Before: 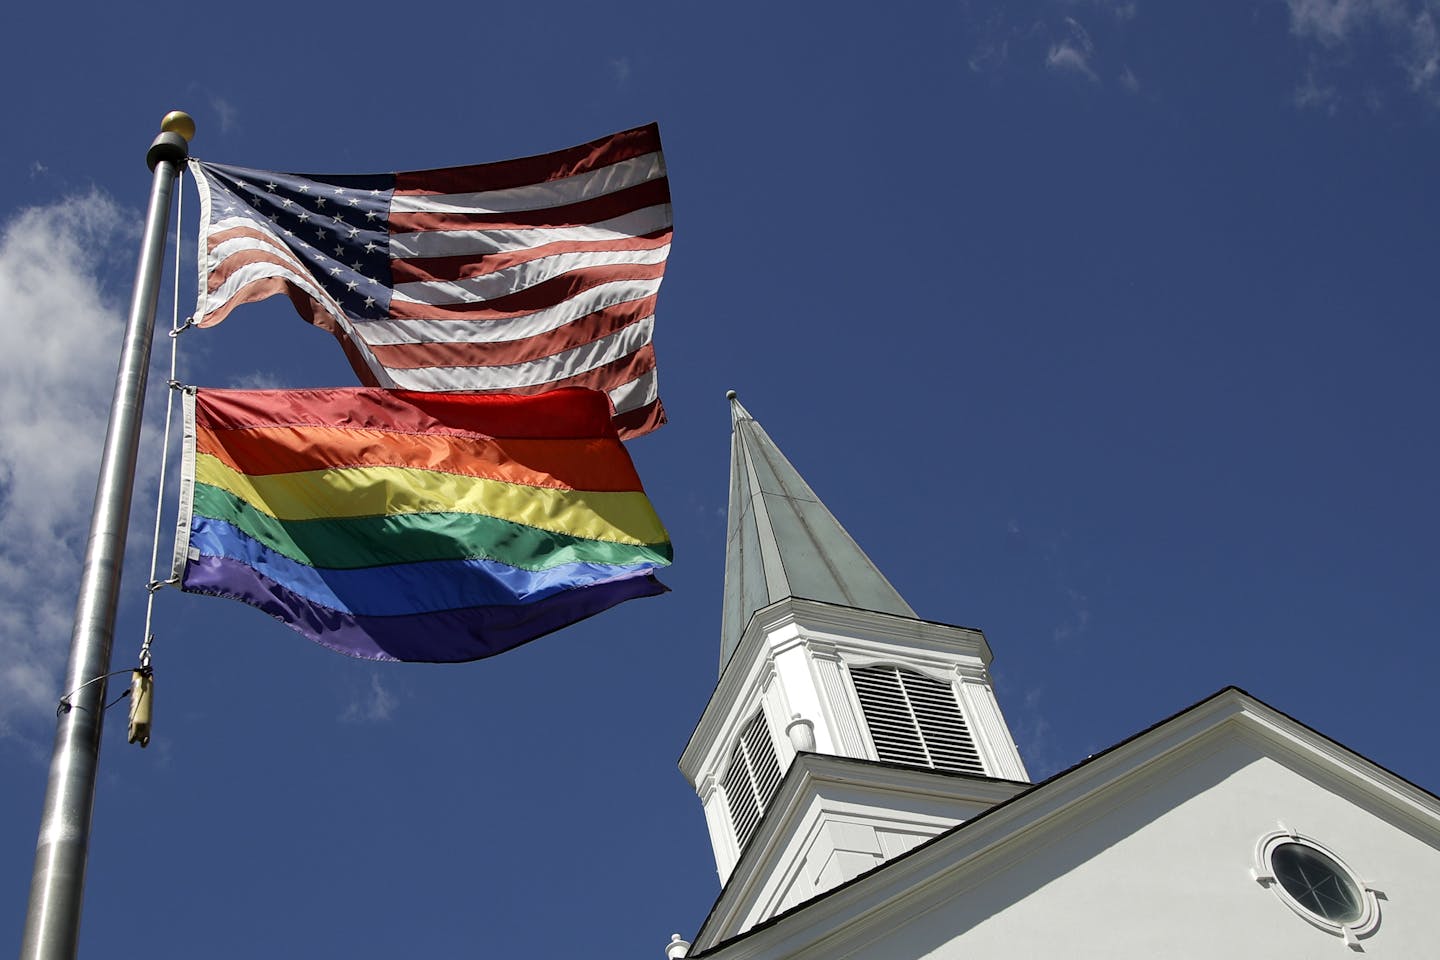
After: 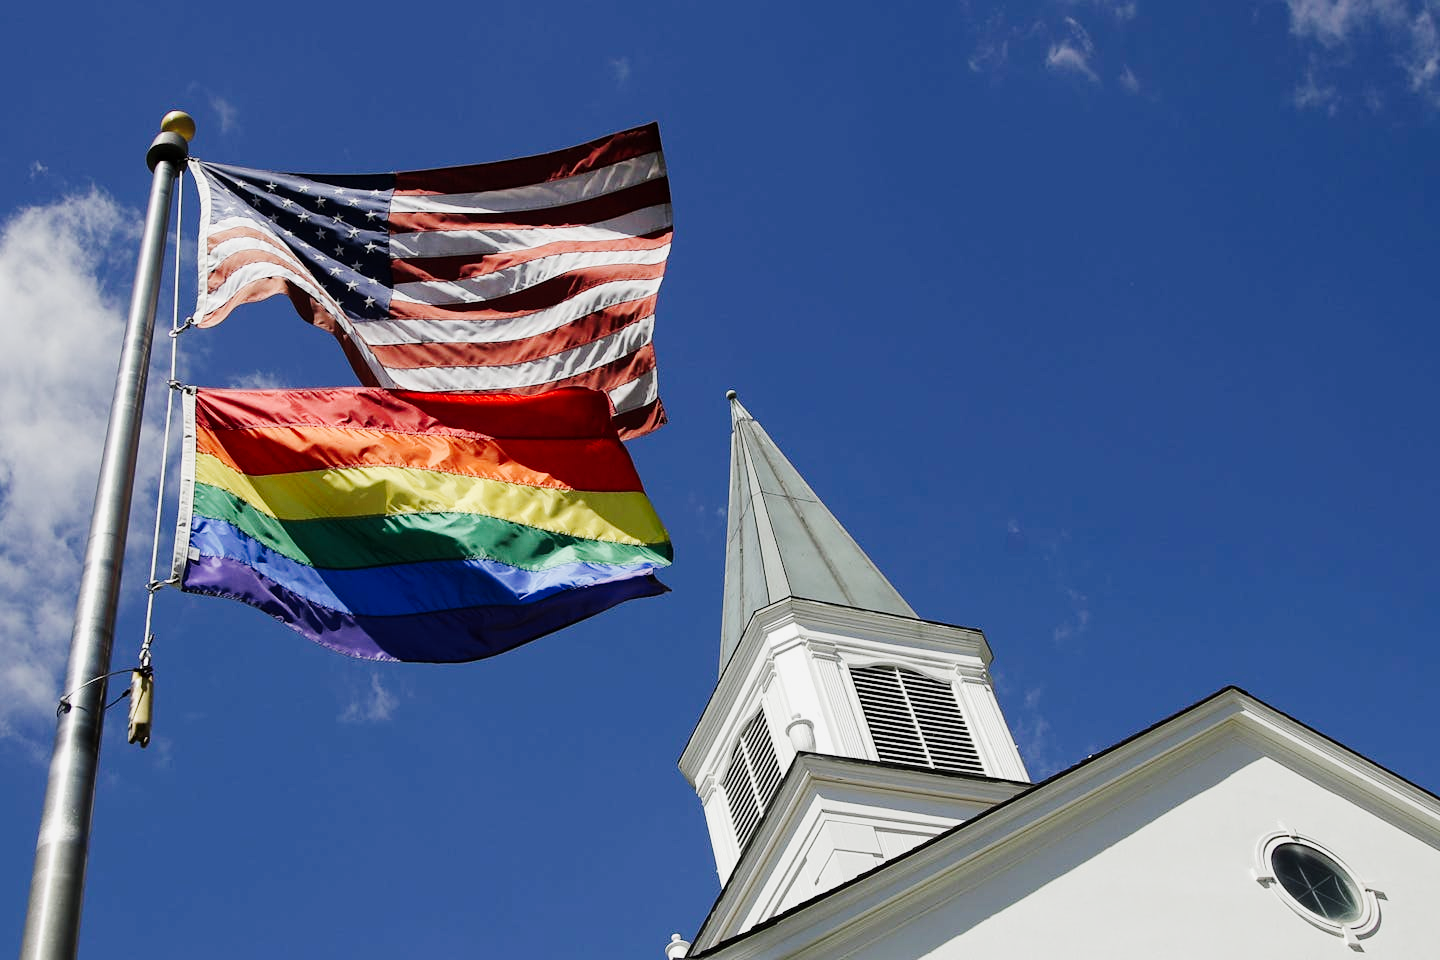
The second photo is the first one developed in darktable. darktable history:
tone curve: curves: ch0 [(0, 0) (0.11, 0.081) (0.256, 0.259) (0.398, 0.475) (0.498, 0.611) (0.65, 0.757) (0.835, 0.883) (1, 0.961)]; ch1 [(0, 0) (0.346, 0.307) (0.408, 0.369) (0.453, 0.457) (0.482, 0.479) (0.502, 0.498) (0.521, 0.51) (0.553, 0.554) (0.618, 0.65) (0.693, 0.727) (1, 1)]; ch2 [(0, 0) (0.366, 0.337) (0.434, 0.46) (0.485, 0.494) (0.5, 0.494) (0.511, 0.508) (0.537, 0.55) (0.579, 0.599) (0.621, 0.693) (1, 1)], preserve colors none
